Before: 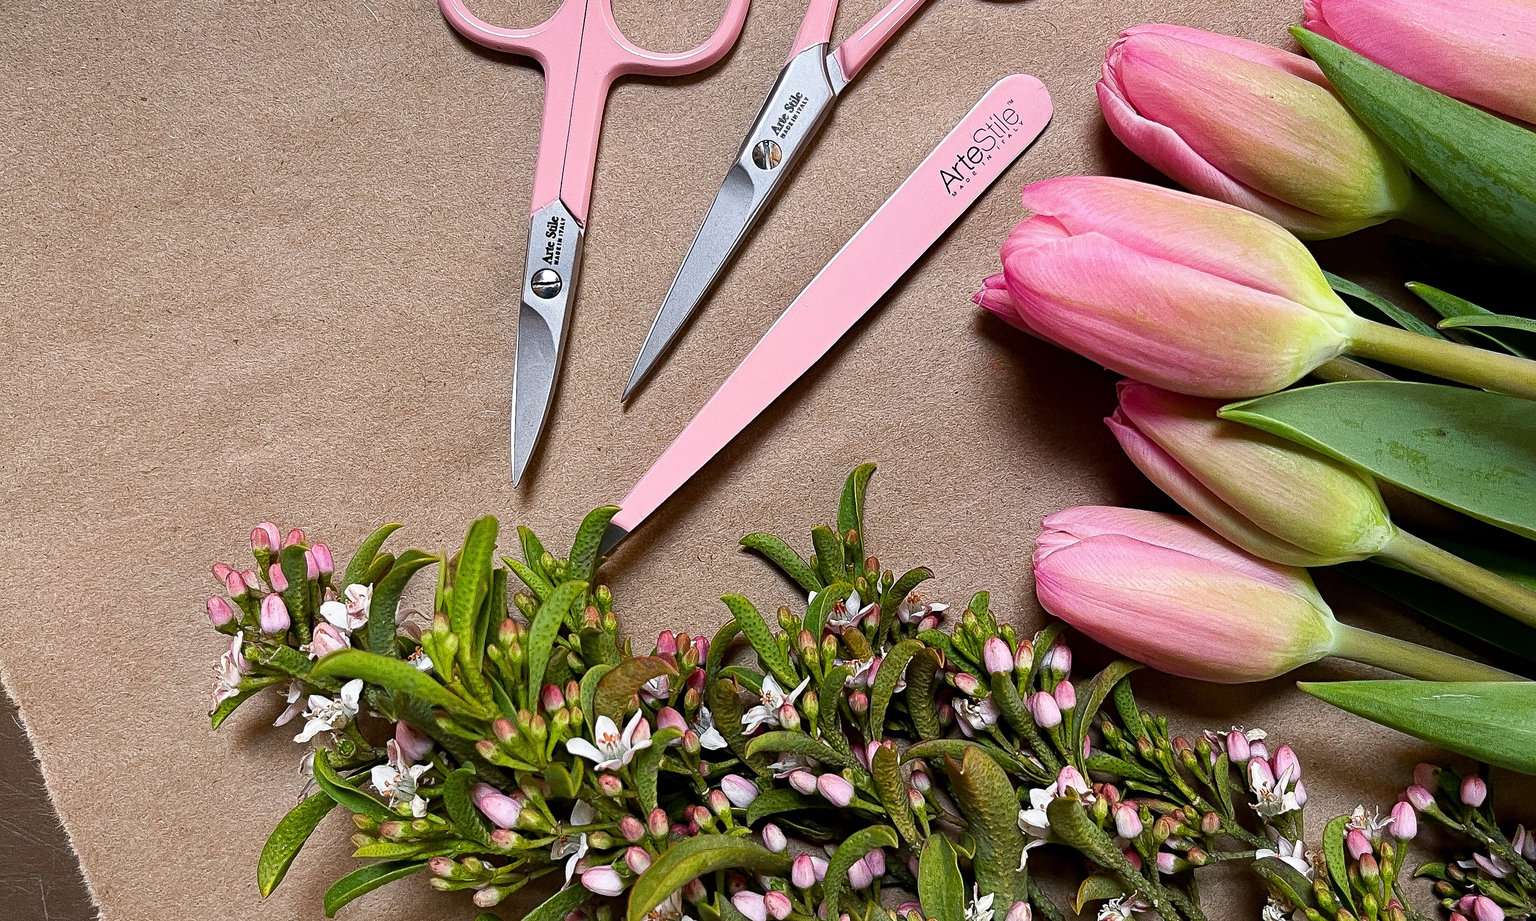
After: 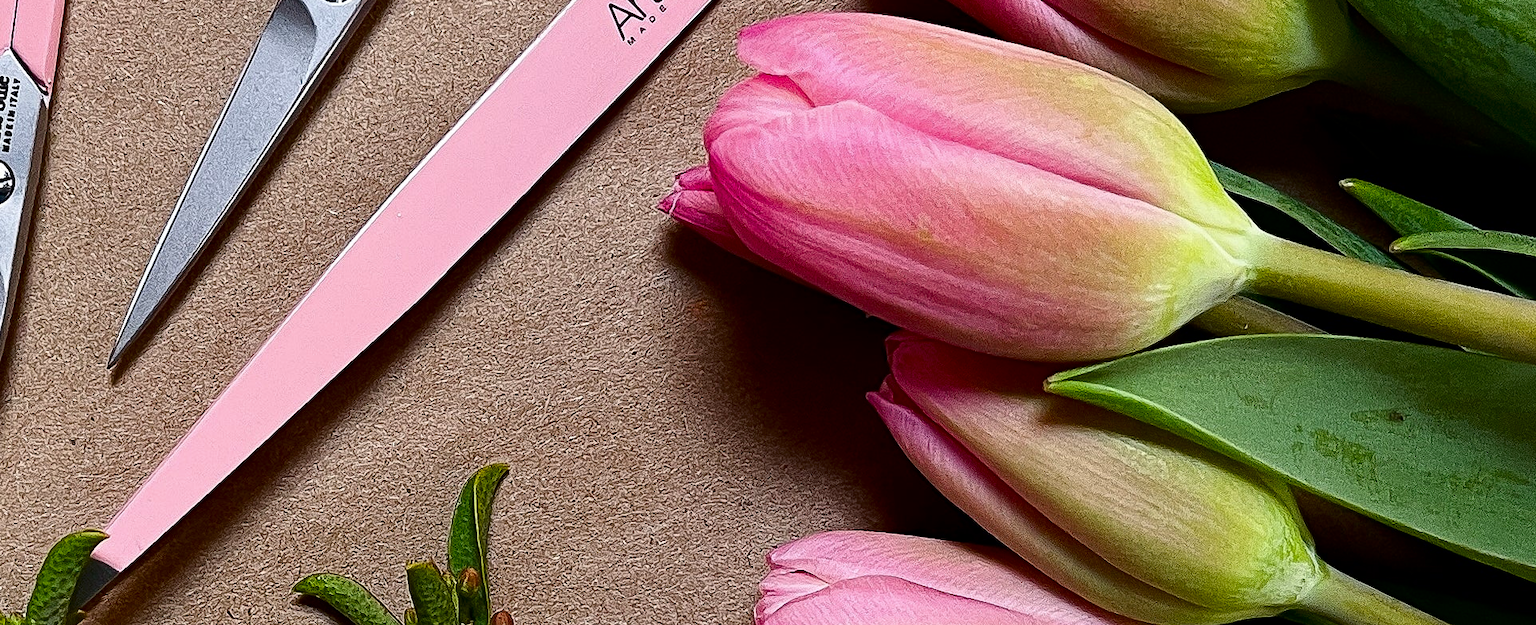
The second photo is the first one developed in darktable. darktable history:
crop: left 36.005%, top 18.293%, right 0.31%, bottom 38.444%
contrast brightness saturation: contrast 0.07, brightness -0.14, saturation 0.11
